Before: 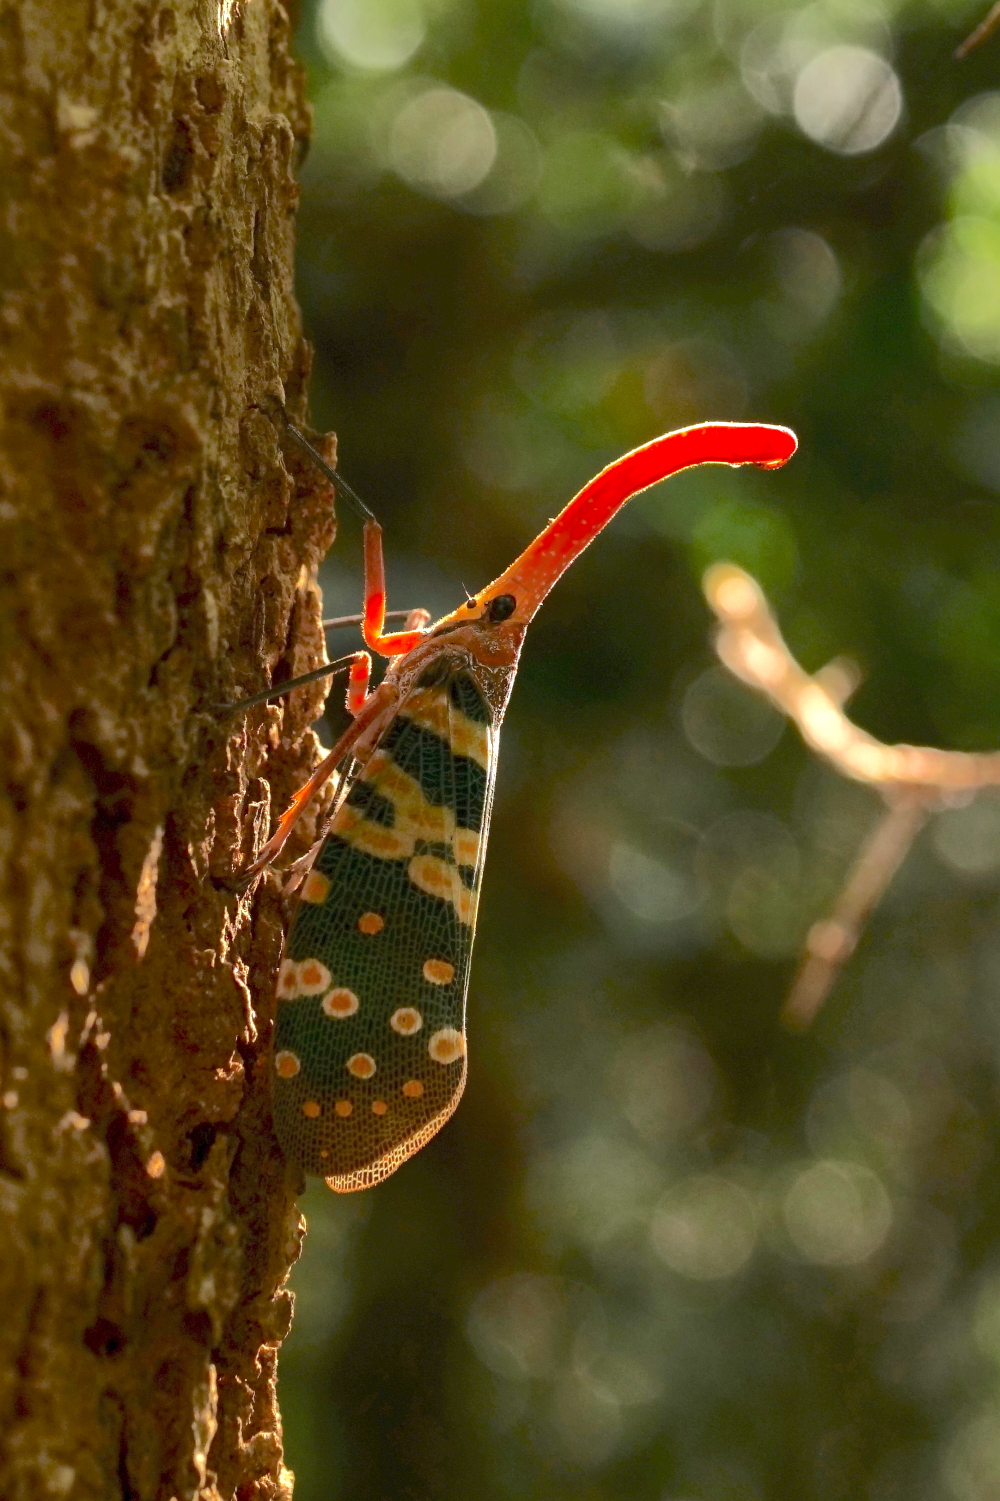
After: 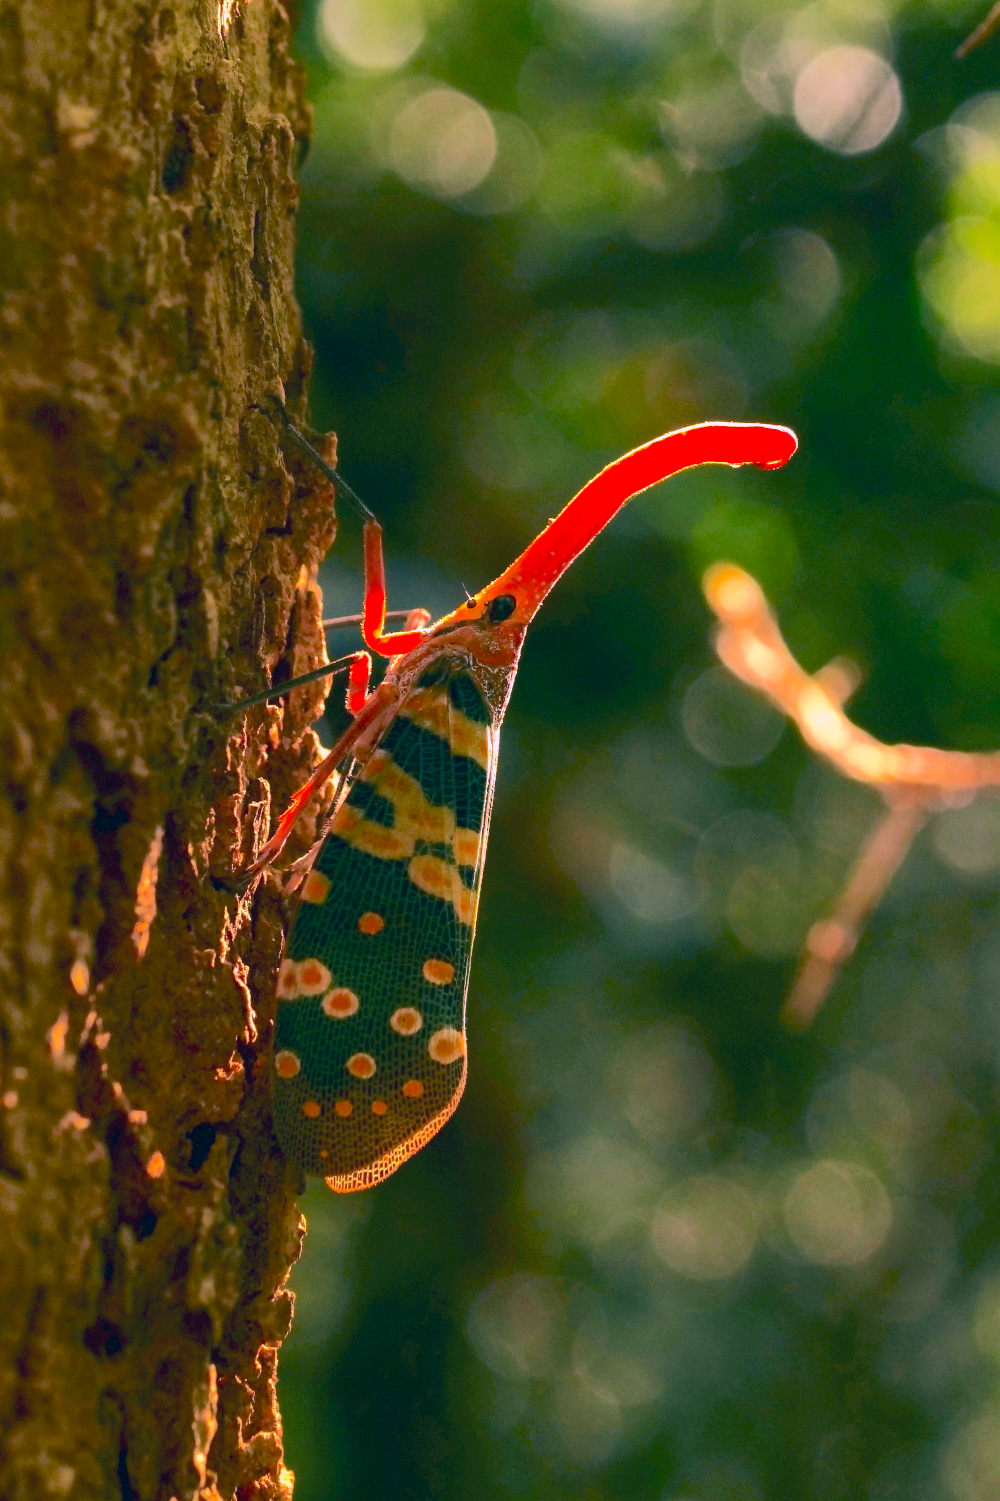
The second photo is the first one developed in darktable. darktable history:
color correction: highlights a* 16.76, highlights b* 0.258, shadows a* -14.6, shadows b* -14.65, saturation 1.5
